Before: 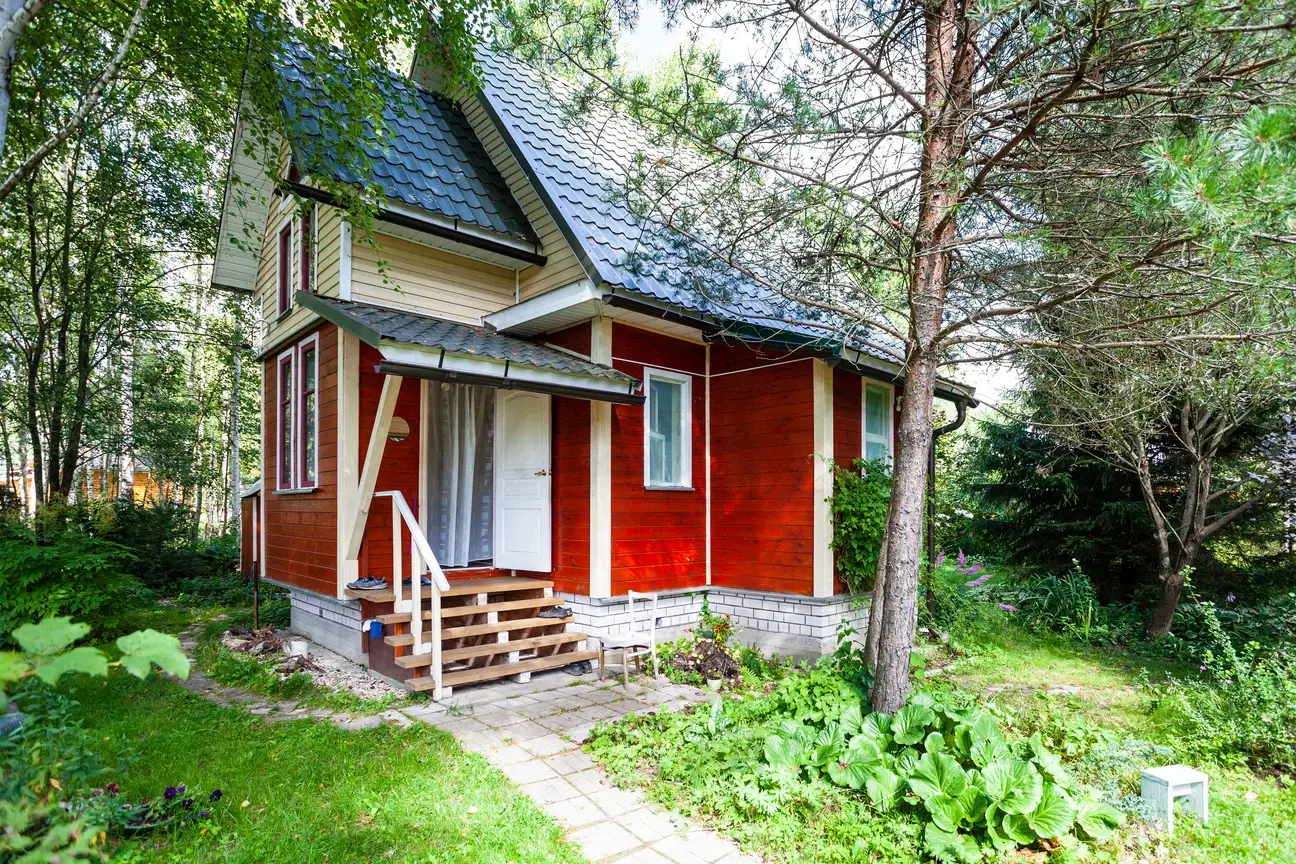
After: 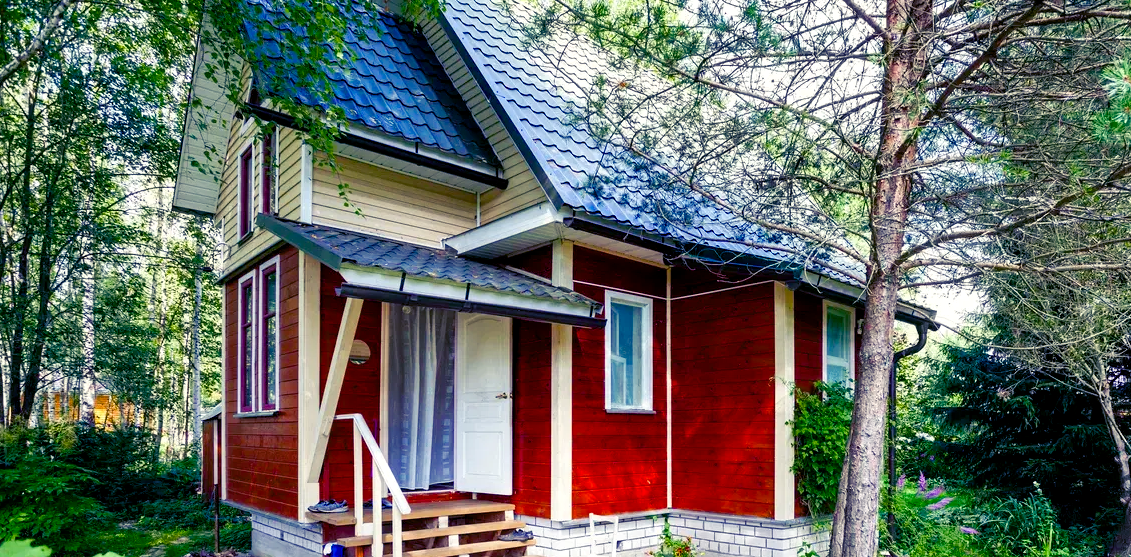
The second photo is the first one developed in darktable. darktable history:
crop: left 3.015%, top 8.969%, right 9.647%, bottom 26.457%
shadows and highlights: soften with gaussian
color balance rgb: shadows lift › luminance -28.76%, shadows lift › chroma 15%, shadows lift › hue 270°, power › chroma 1%, power › hue 255°, highlights gain › luminance 7.14%, highlights gain › chroma 2%, highlights gain › hue 90°, global offset › luminance -0.29%, global offset › hue 260°, perceptual saturation grading › global saturation 20%, perceptual saturation grading › highlights -13.92%, perceptual saturation grading › shadows 50%
